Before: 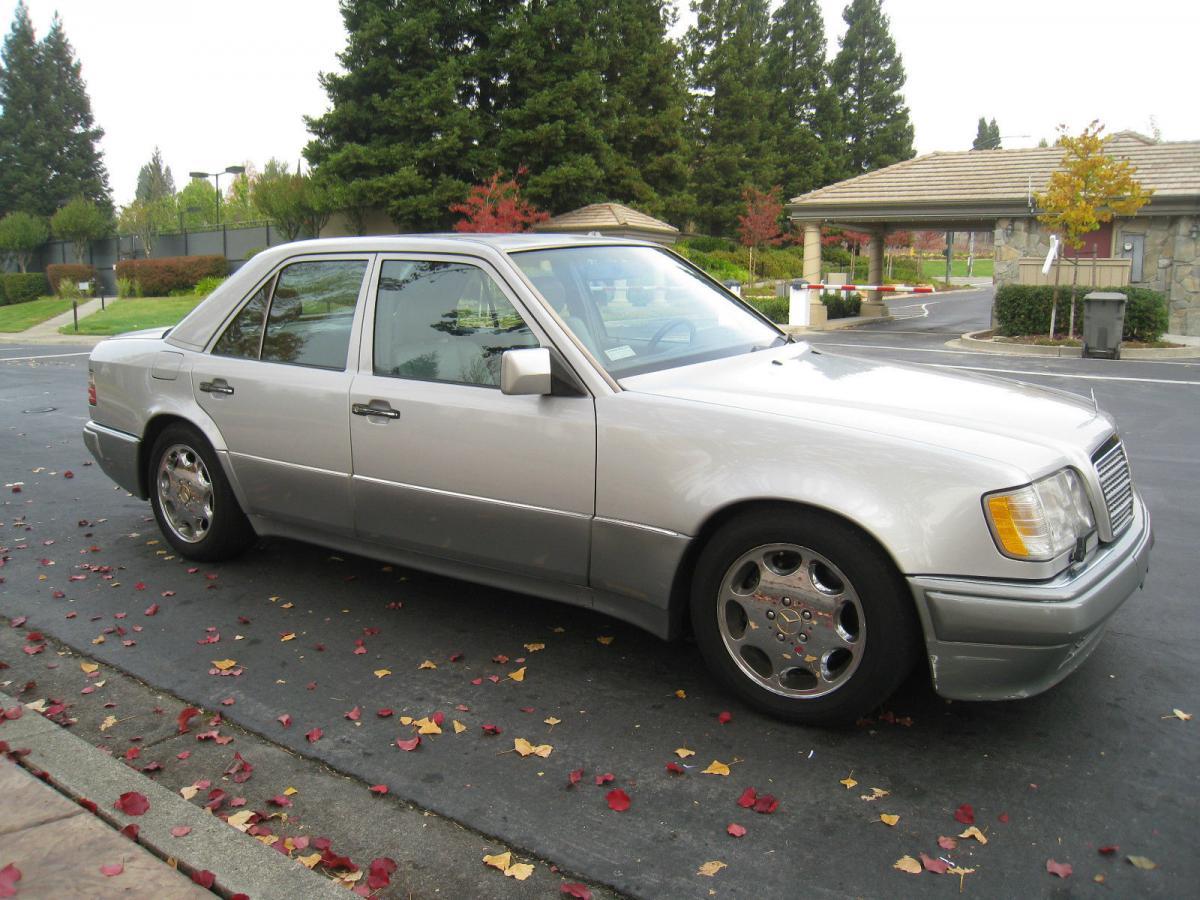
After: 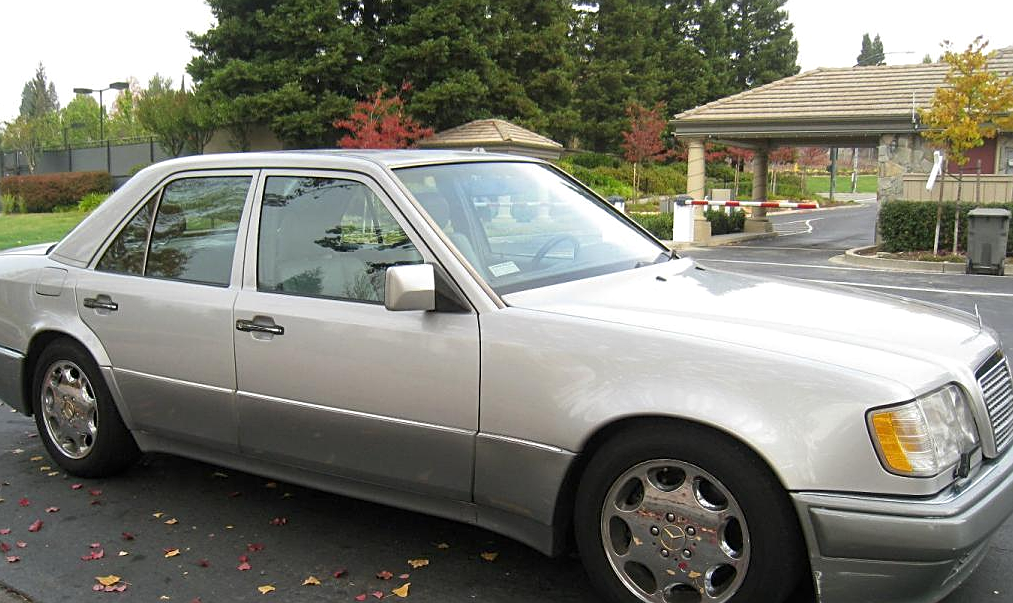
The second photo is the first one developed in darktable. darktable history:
local contrast: highlights 101%, shadows 99%, detail 119%, midtone range 0.2
crop and rotate: left 9.706%, top 9.428%, right 5.853%, bottom 23.529%
sharpen: on, module defaults
